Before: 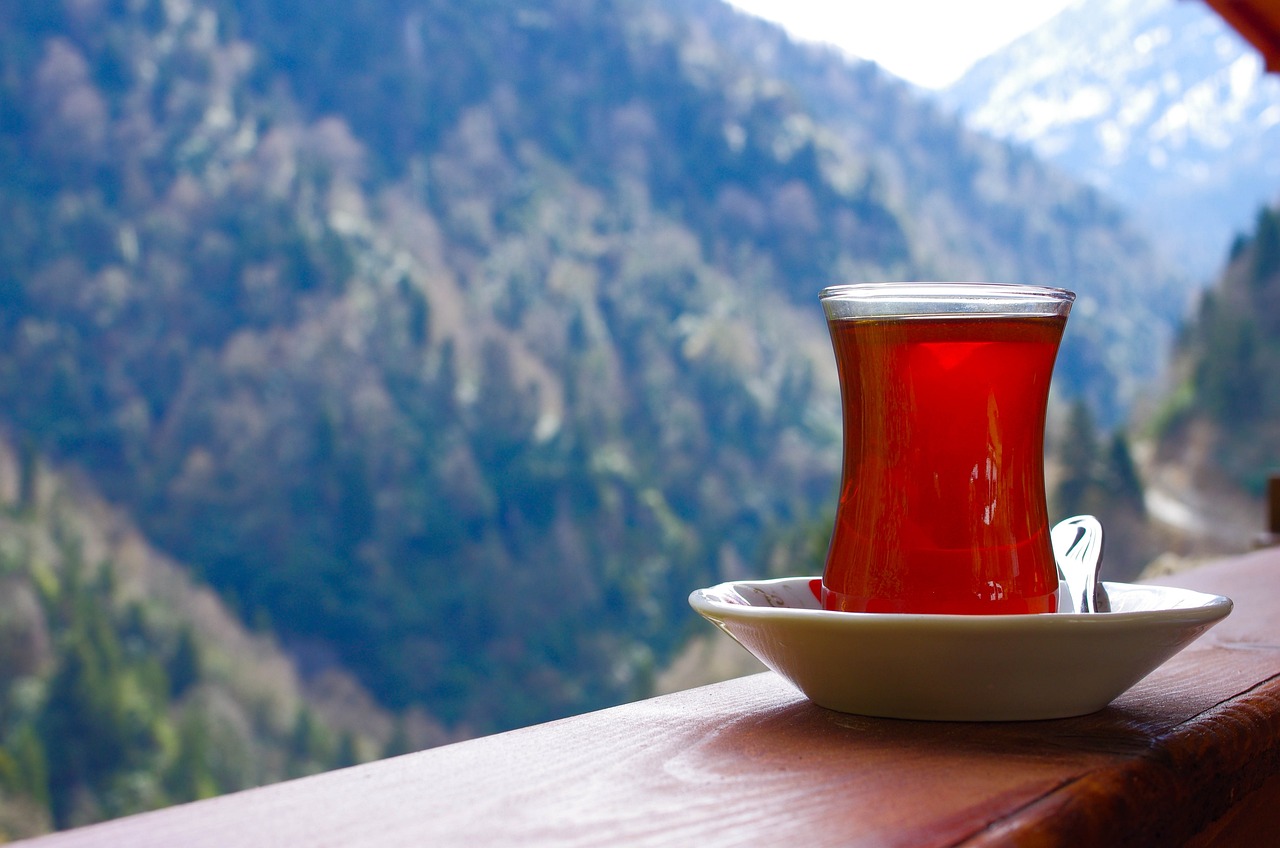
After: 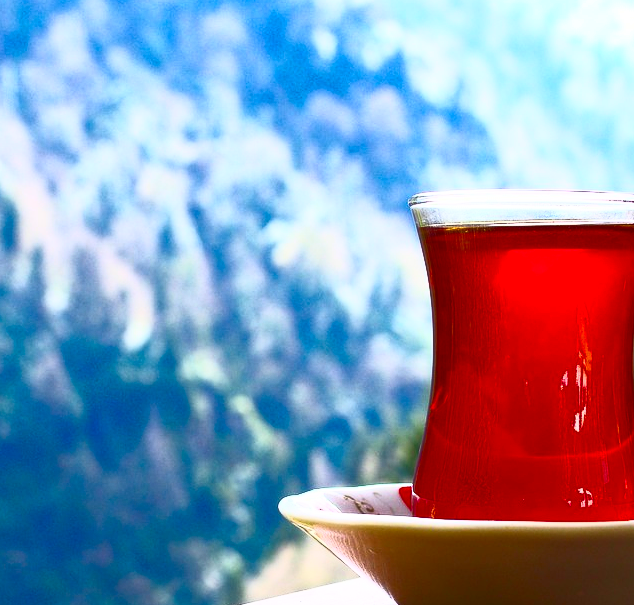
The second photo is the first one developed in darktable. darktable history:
contrast brightness saturation: contrast 0.83, brightness 0.59, saturation 0.59
color balance rgb: linear chroma grading › shadows -3%, linear chroma grading › highlights -4%
crop: left 32.075%, top 10.976%, right 18.355%, bottom 17.596%
